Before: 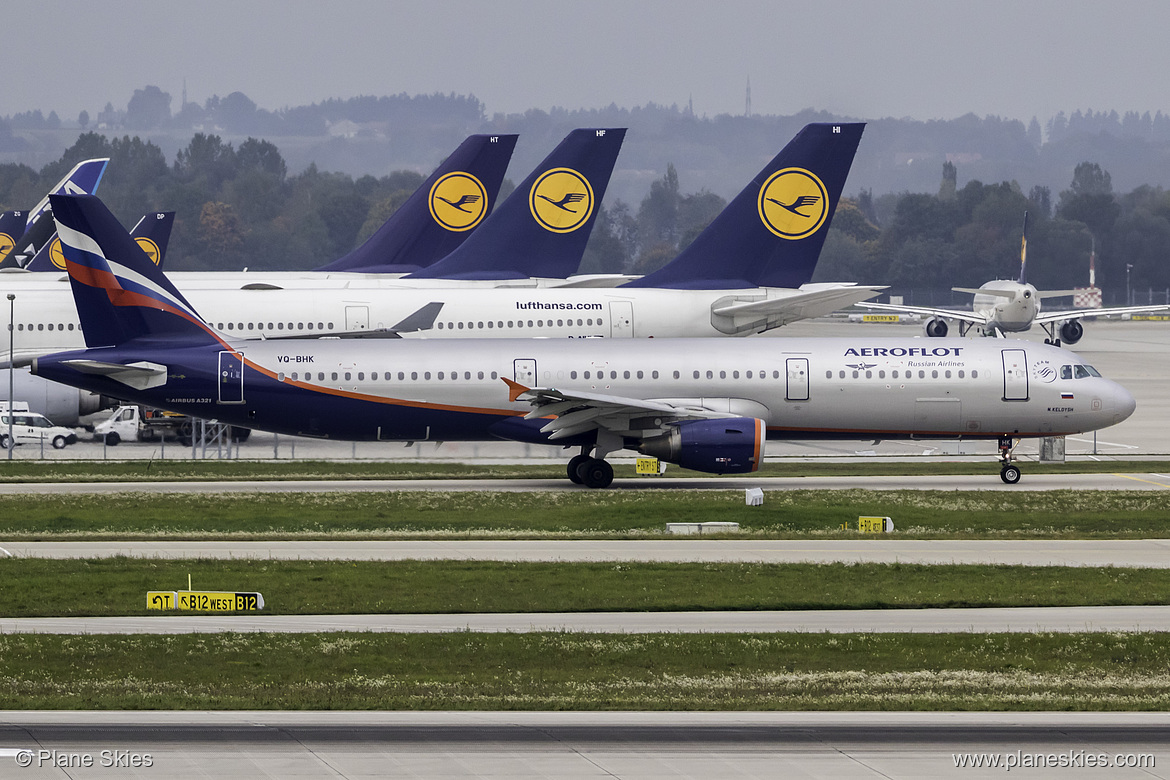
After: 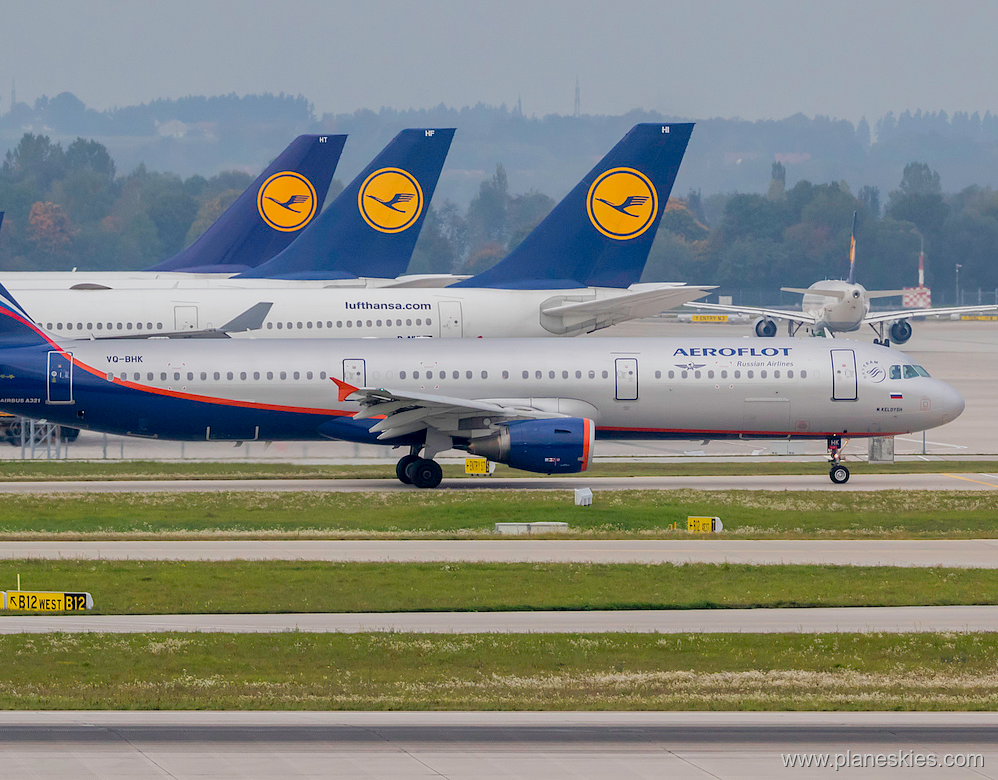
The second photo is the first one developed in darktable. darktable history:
tone equalizer: -8 EV 0.286 EV, -7 EV 0.436 EV, -6 EV 0.43 EV, -5 EV 0.235 EV, -3 EV -0.259 EV, -2 EV -0.412 EV, -1 EV -0.44 EV, +0 EV -0.28 EV, edges refinement/feathering 500, mask exposure compensation -1.57 EV, preserve details no
crop and rotate: left 14.634%
contrast brightness saturation: contrast 0.033, brightness 0.057, saturation 0.131
